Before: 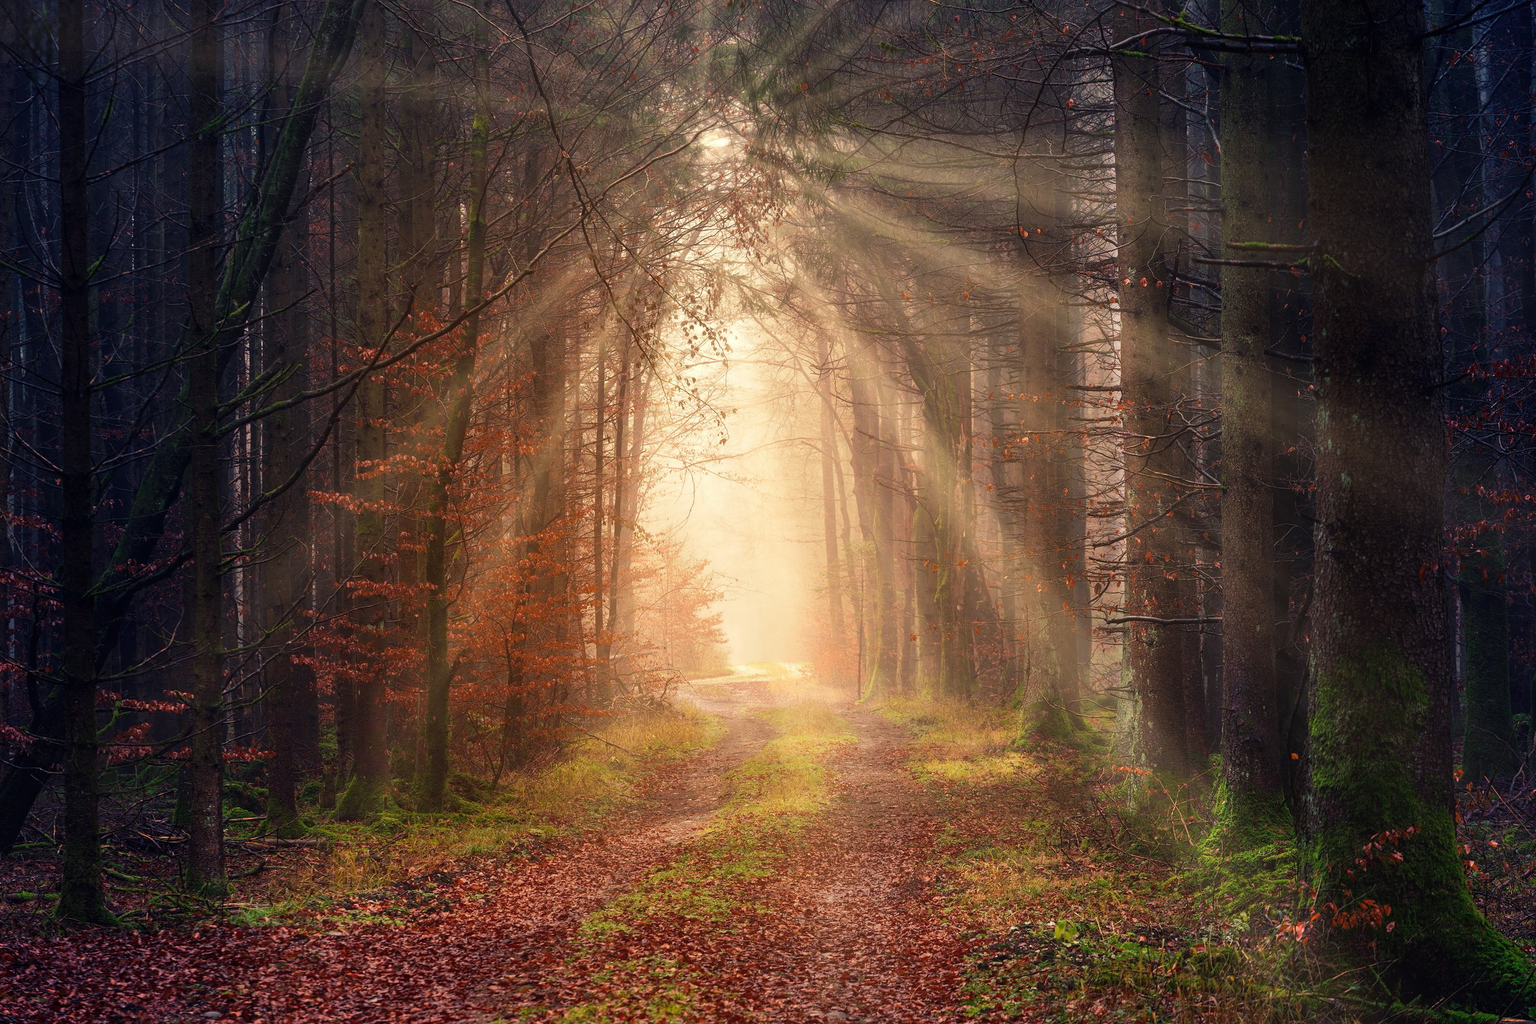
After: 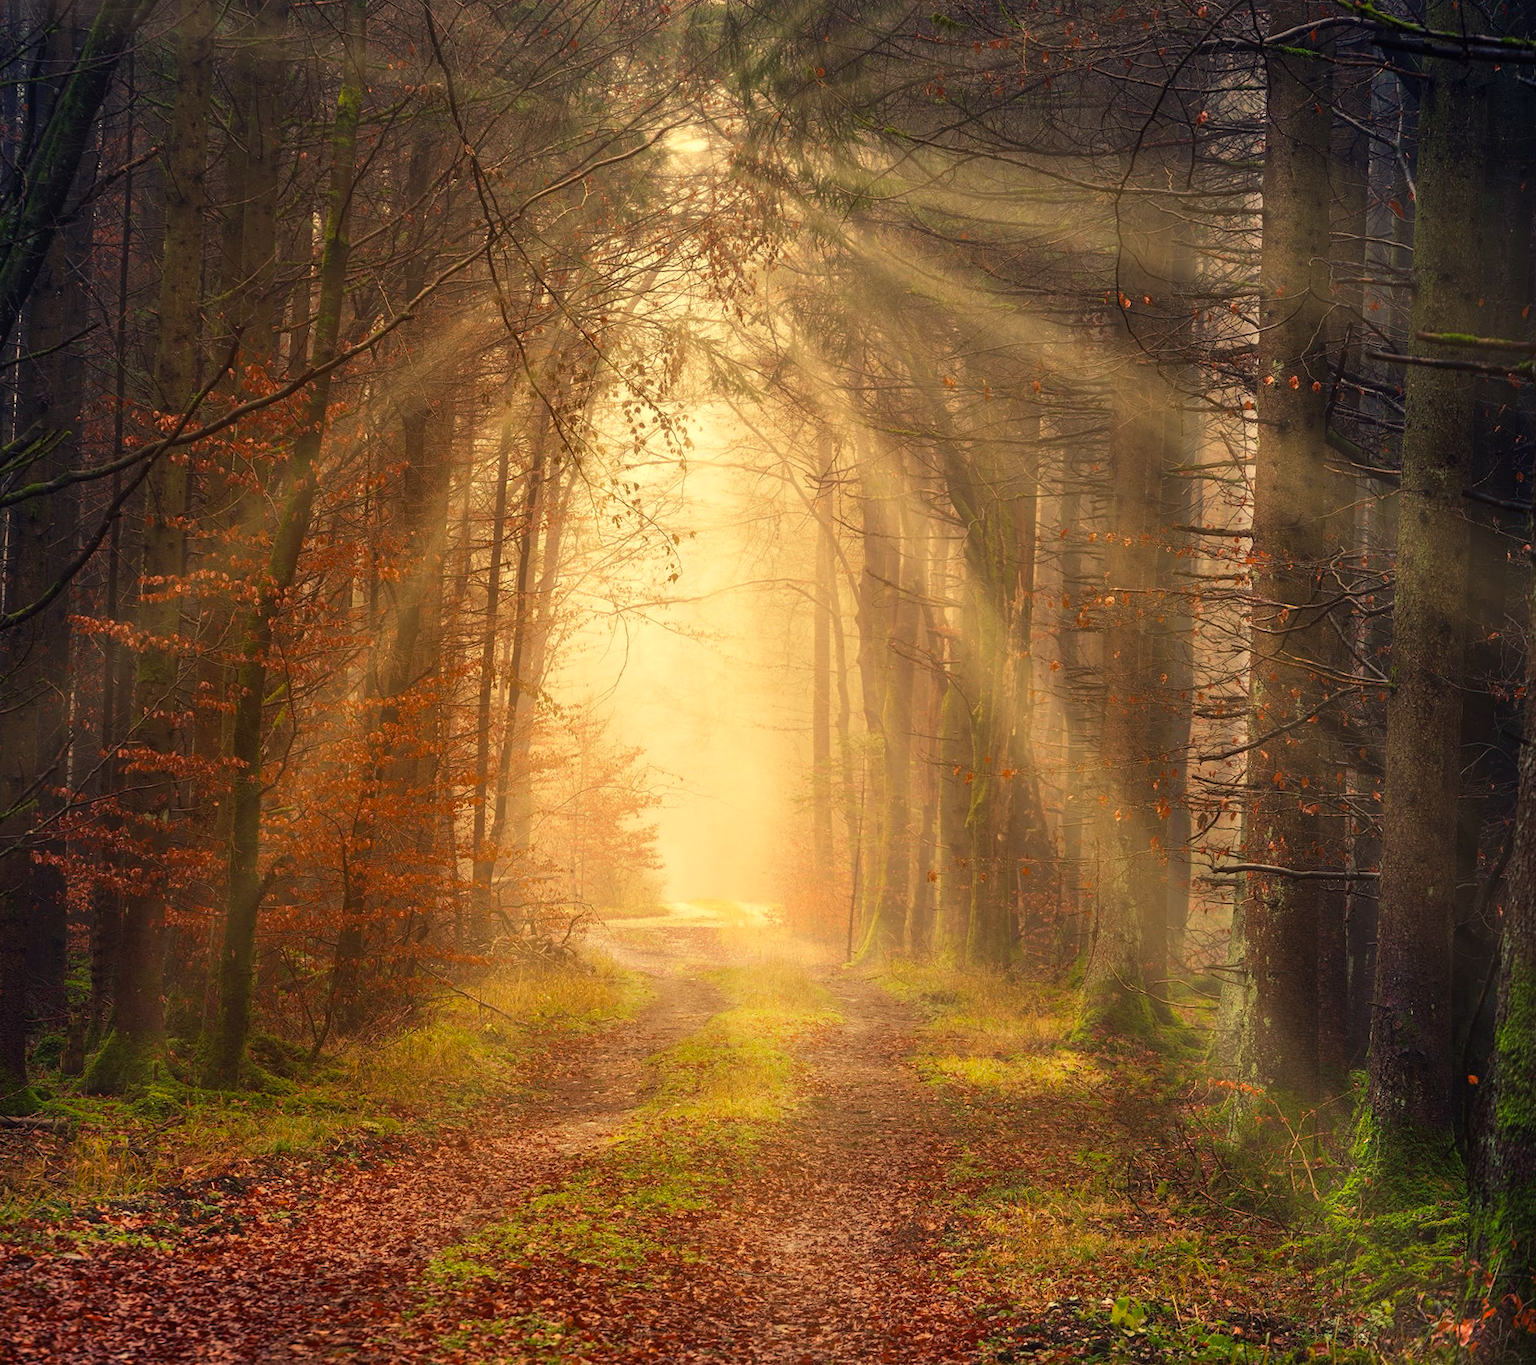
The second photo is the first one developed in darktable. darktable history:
color correction: highlights a* 2.72, highlights b* 22.8
crop and rotate: angle -3.27°, left 14.277%, top 0.028%, right 10.766%, bottom 0.028%
